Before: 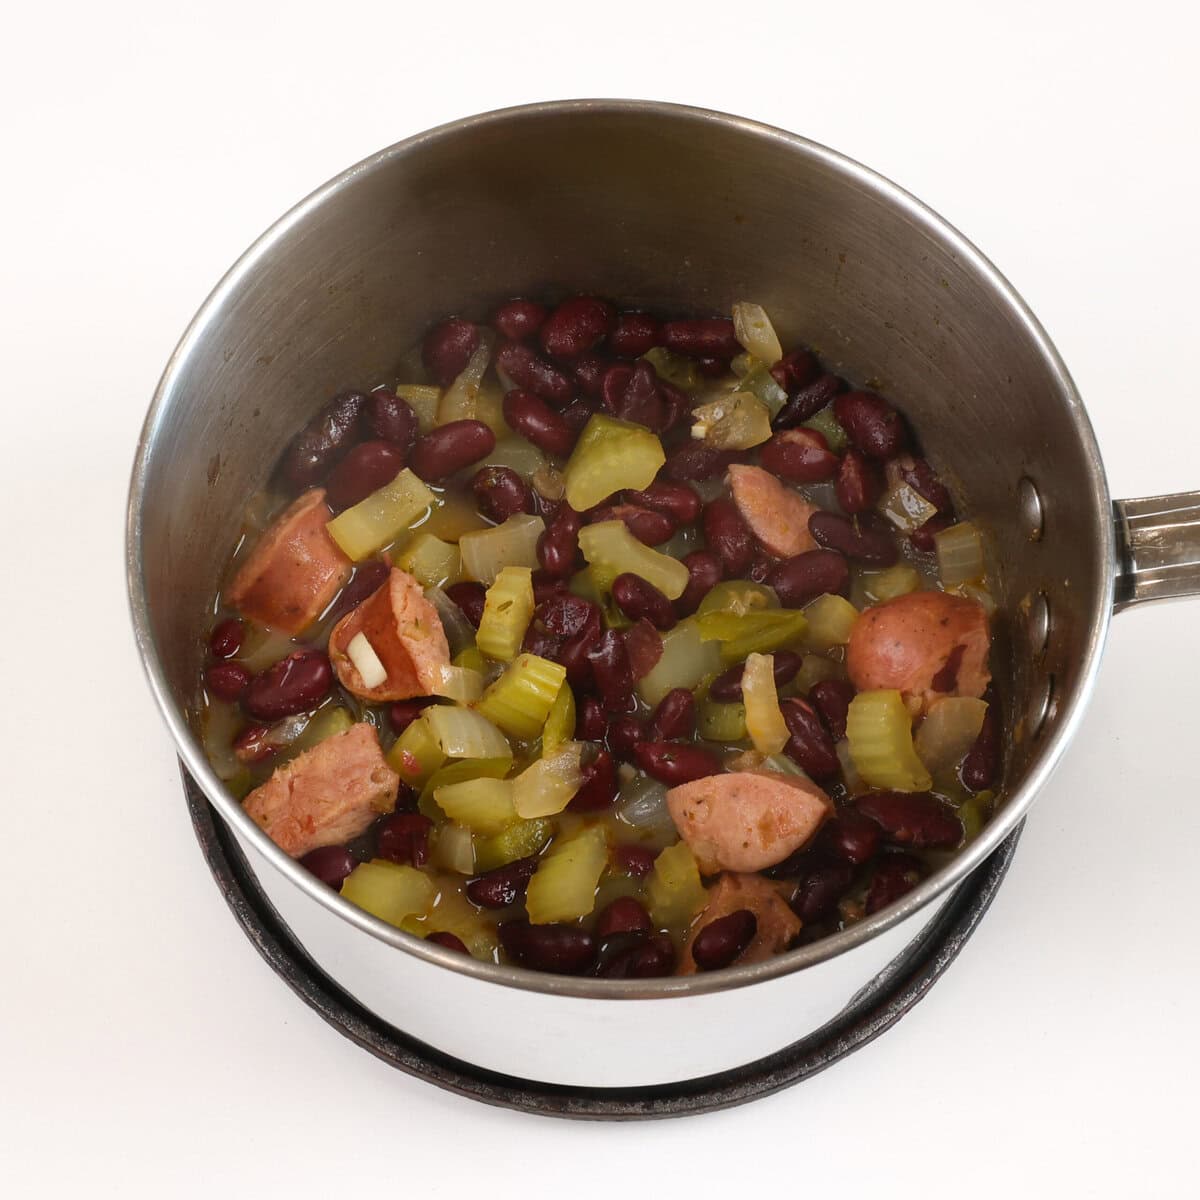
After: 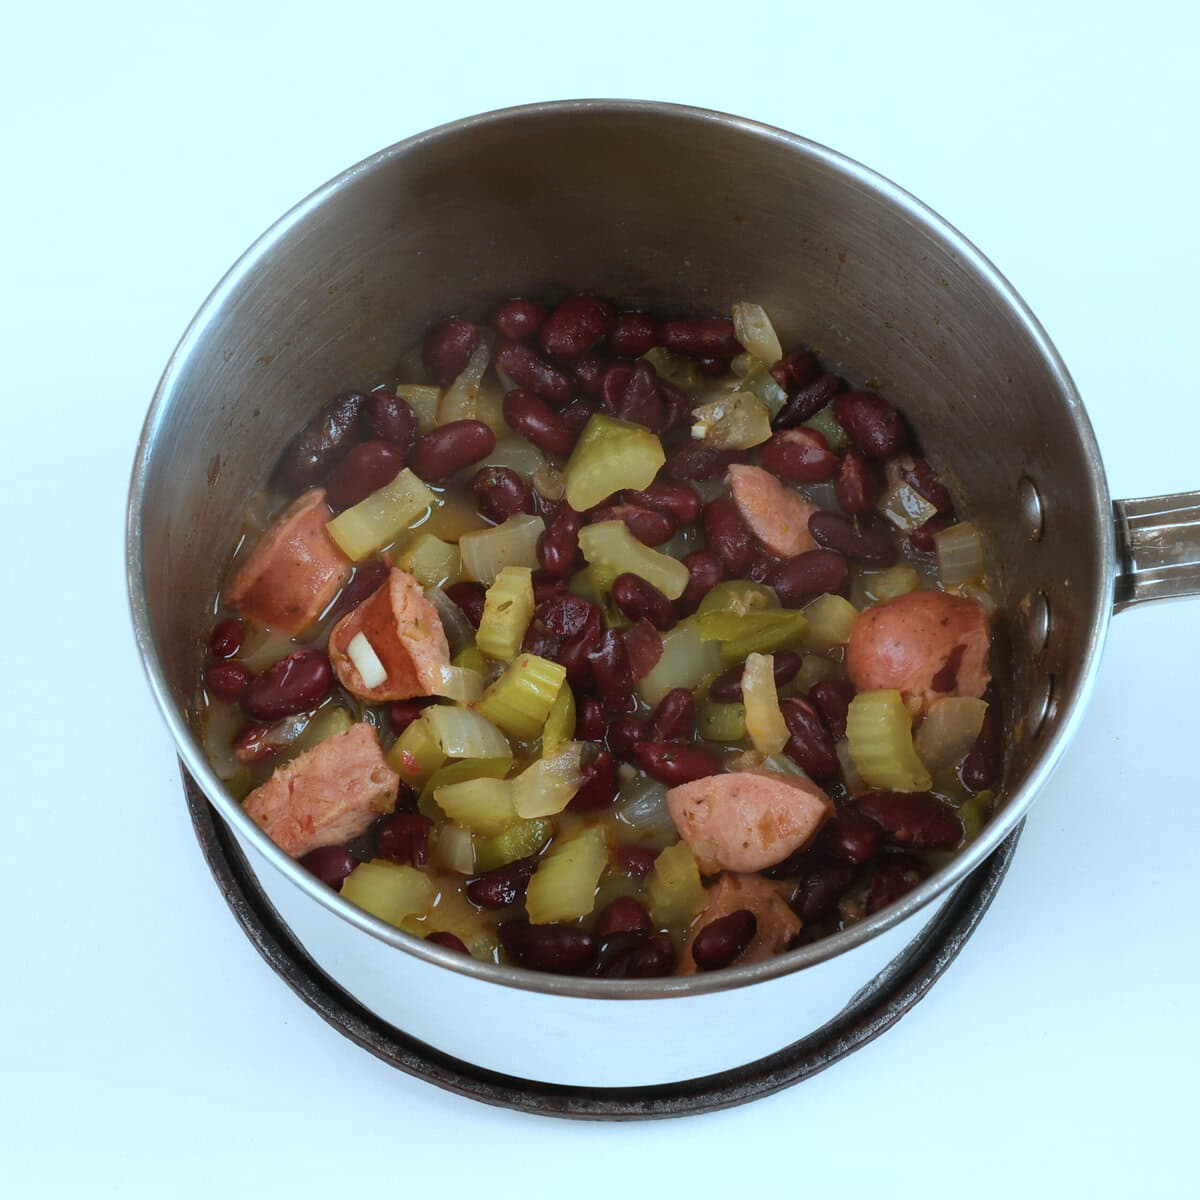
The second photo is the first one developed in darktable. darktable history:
color correction: highlights a* -10.41, highlights b* -18.9
